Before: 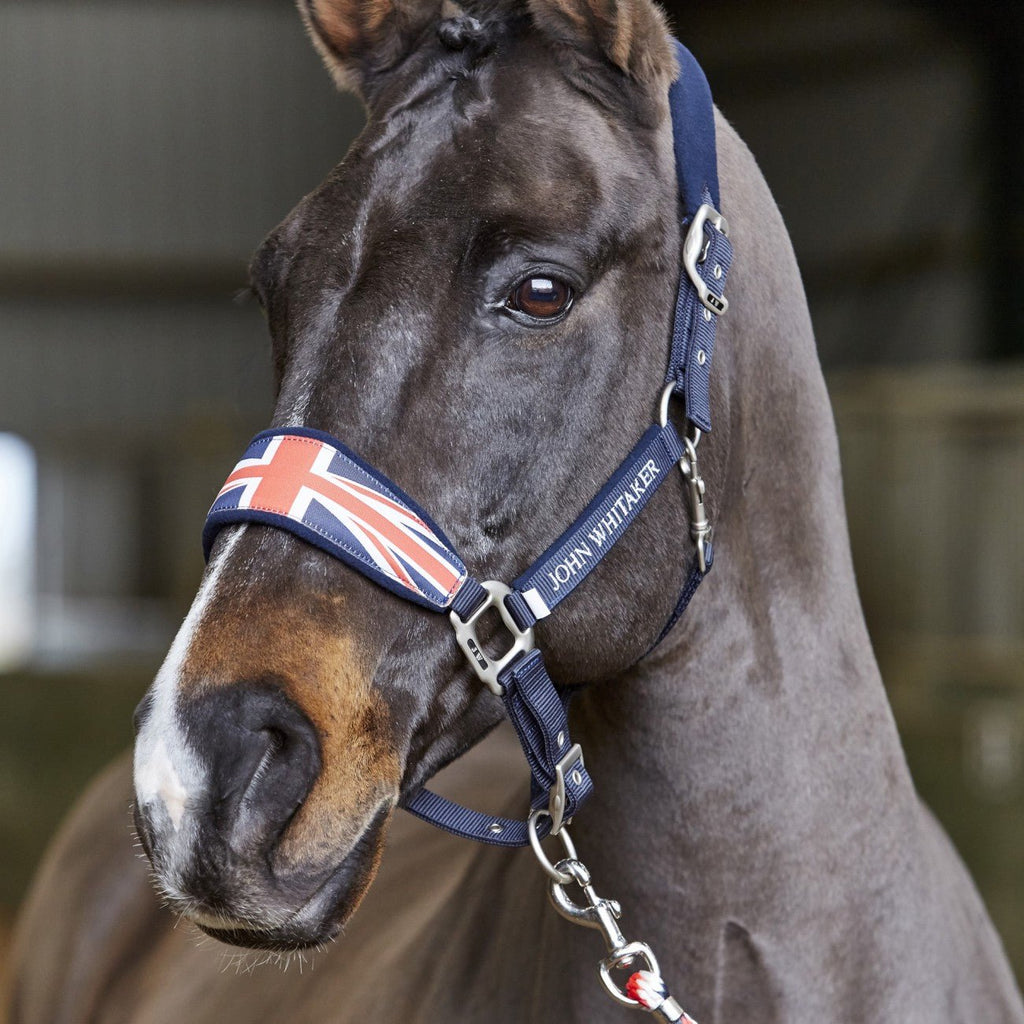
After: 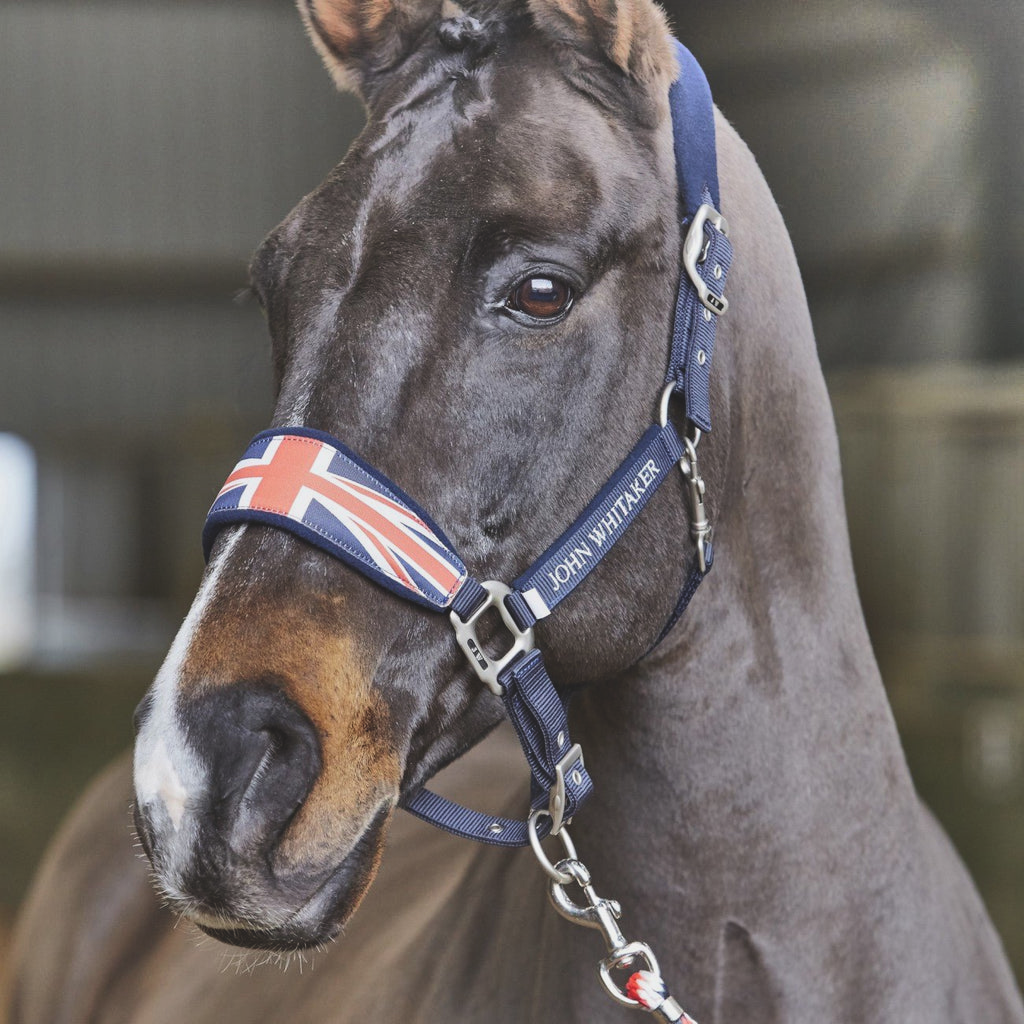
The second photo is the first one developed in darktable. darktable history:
exposure: black level correction -0.015, exposure -0.134 EV, compensate highlight preservation false
shadows and highlights: radius 122.61, shadows 98.11, white point adjustment -2.84, highlights -98.79, soften with gaussian
